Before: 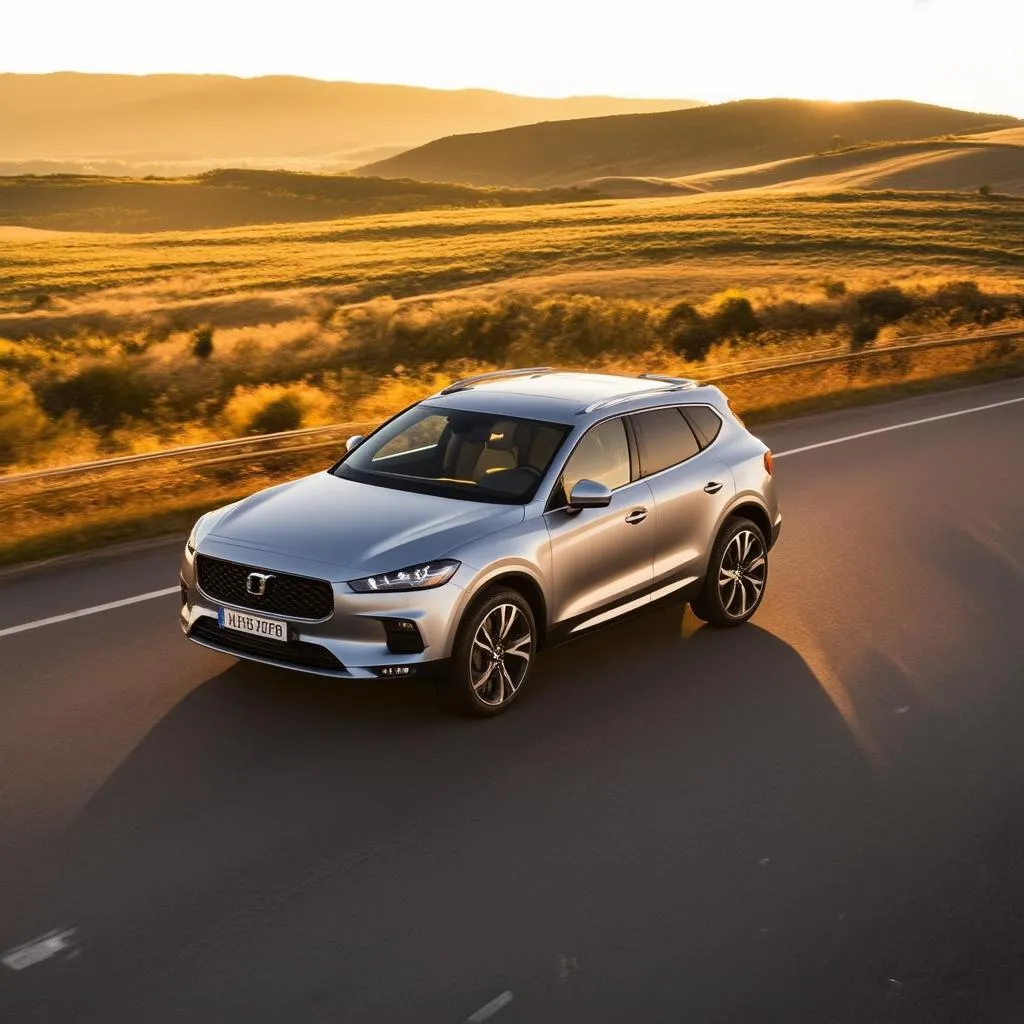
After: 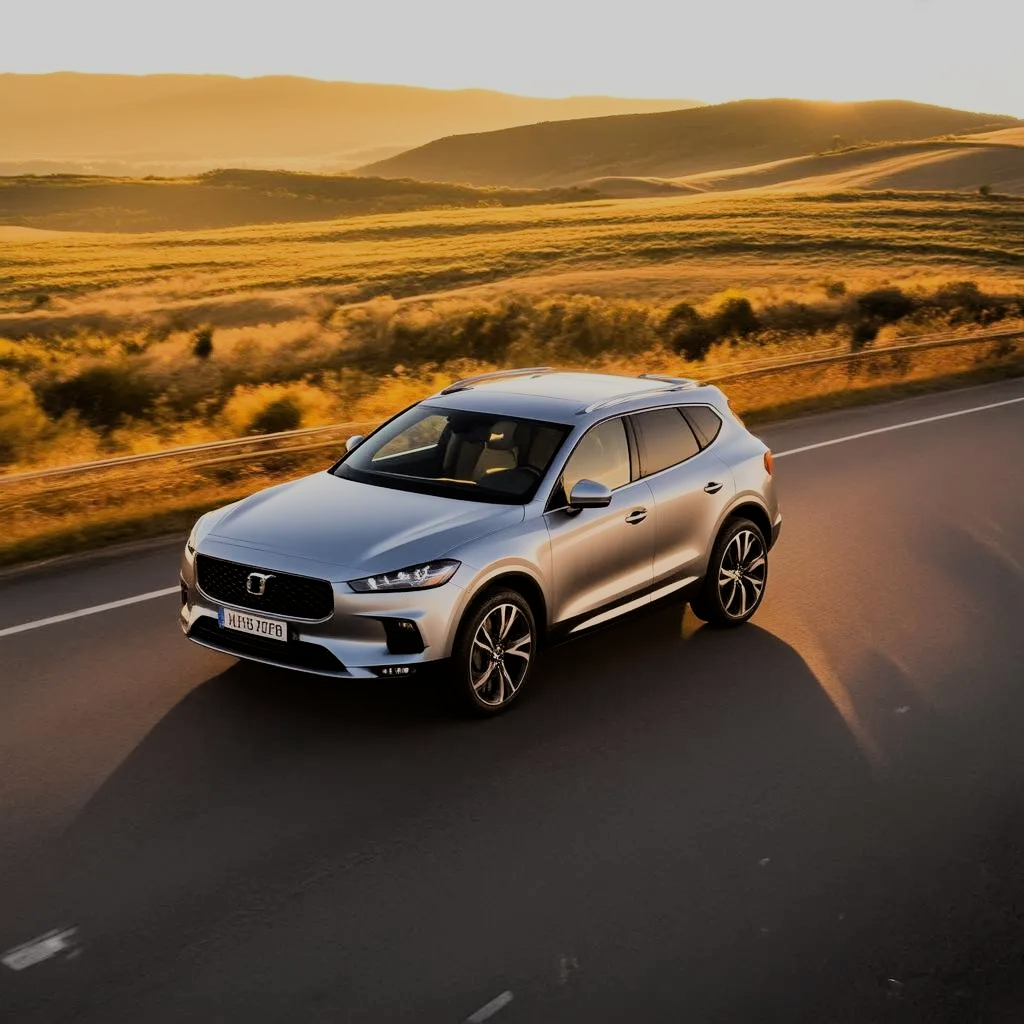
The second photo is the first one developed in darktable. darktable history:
filmic rgb: black relative exposure -6.98 EV, white relative exposure 5.66 EV, hardness 2.85, color science v6 (2022)
